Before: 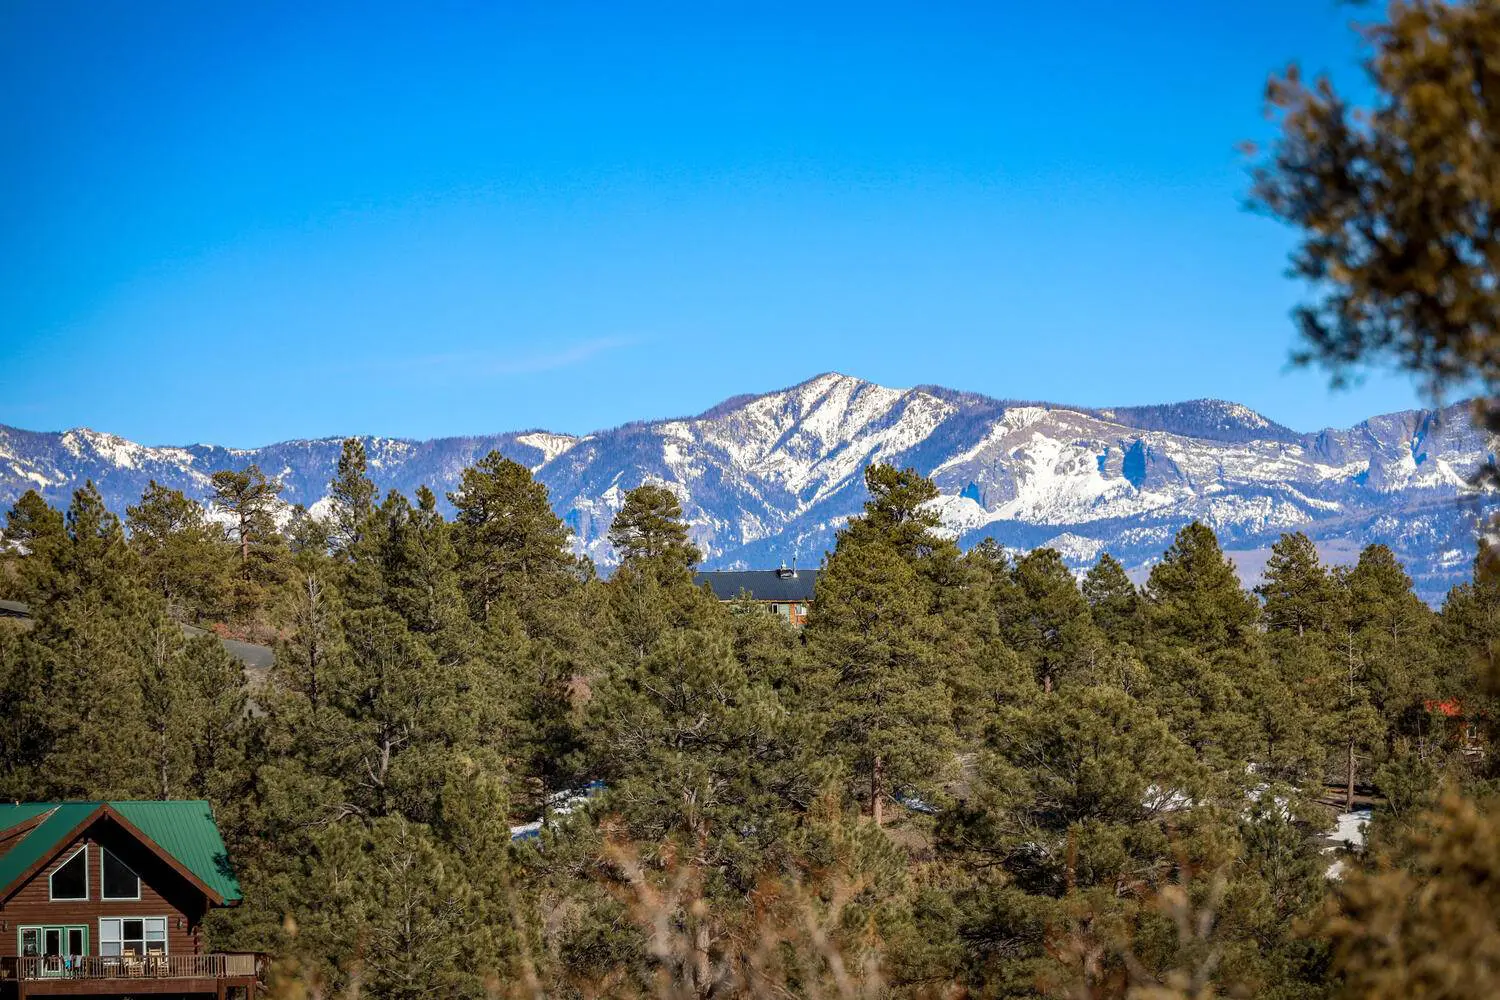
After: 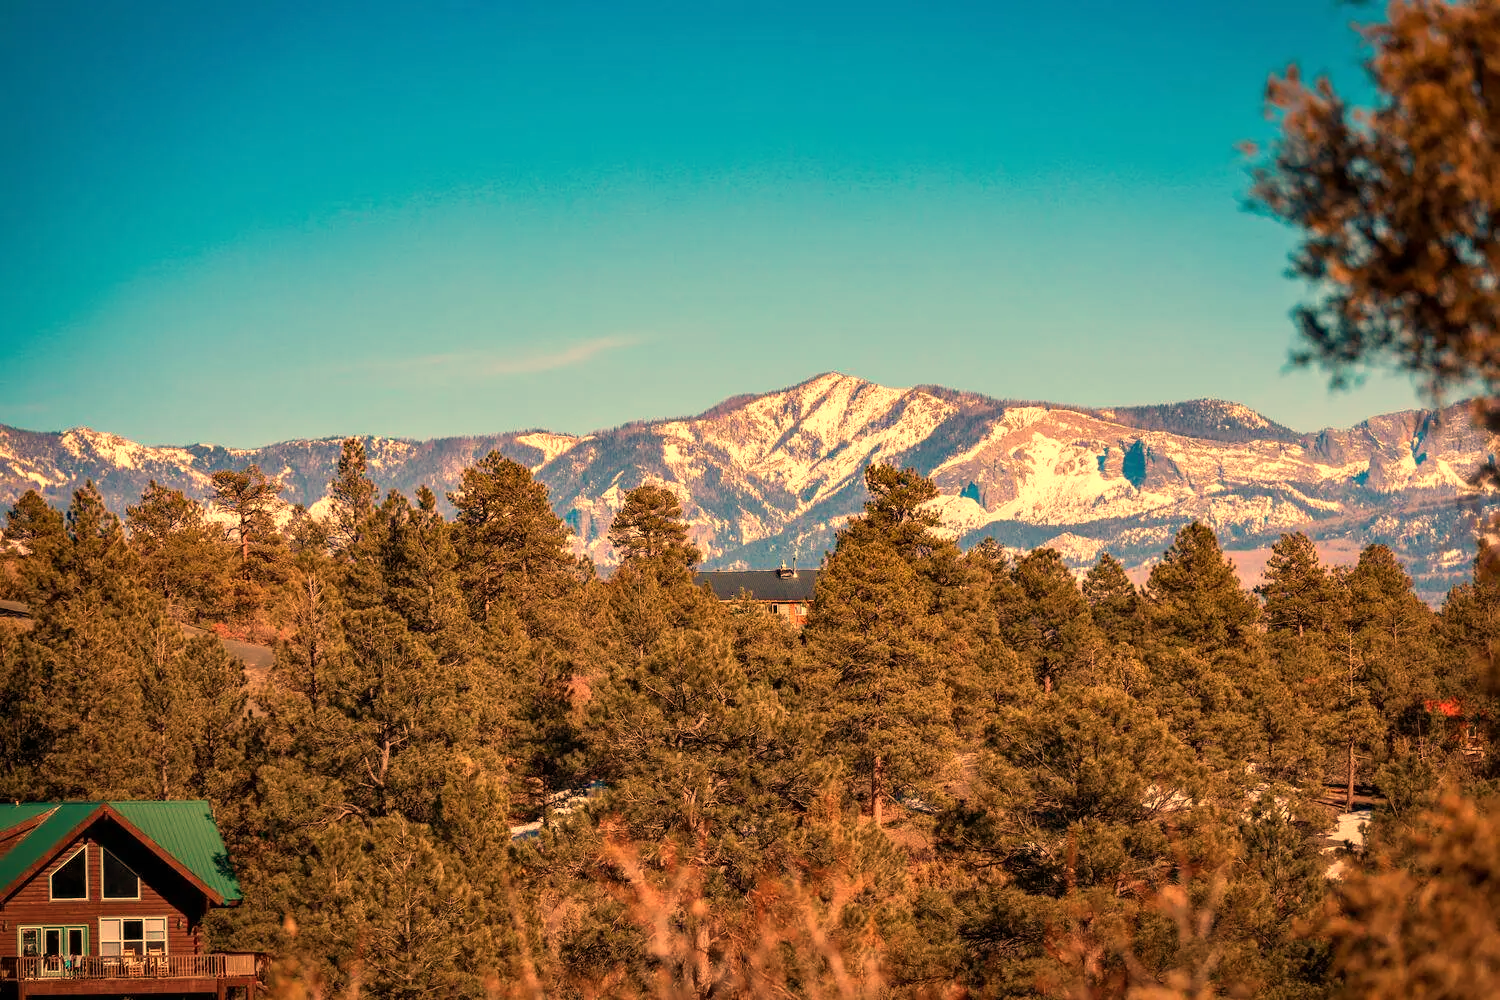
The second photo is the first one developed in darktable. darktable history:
white balance: red 1.467, blue 0.684
contrast equalizer: y [[0.5 ×6], [0.5 ×6], [0.5, 0.5, 0.501, 0.545, 0.707, 0.863], [0 ×6], [0 ×6]]
